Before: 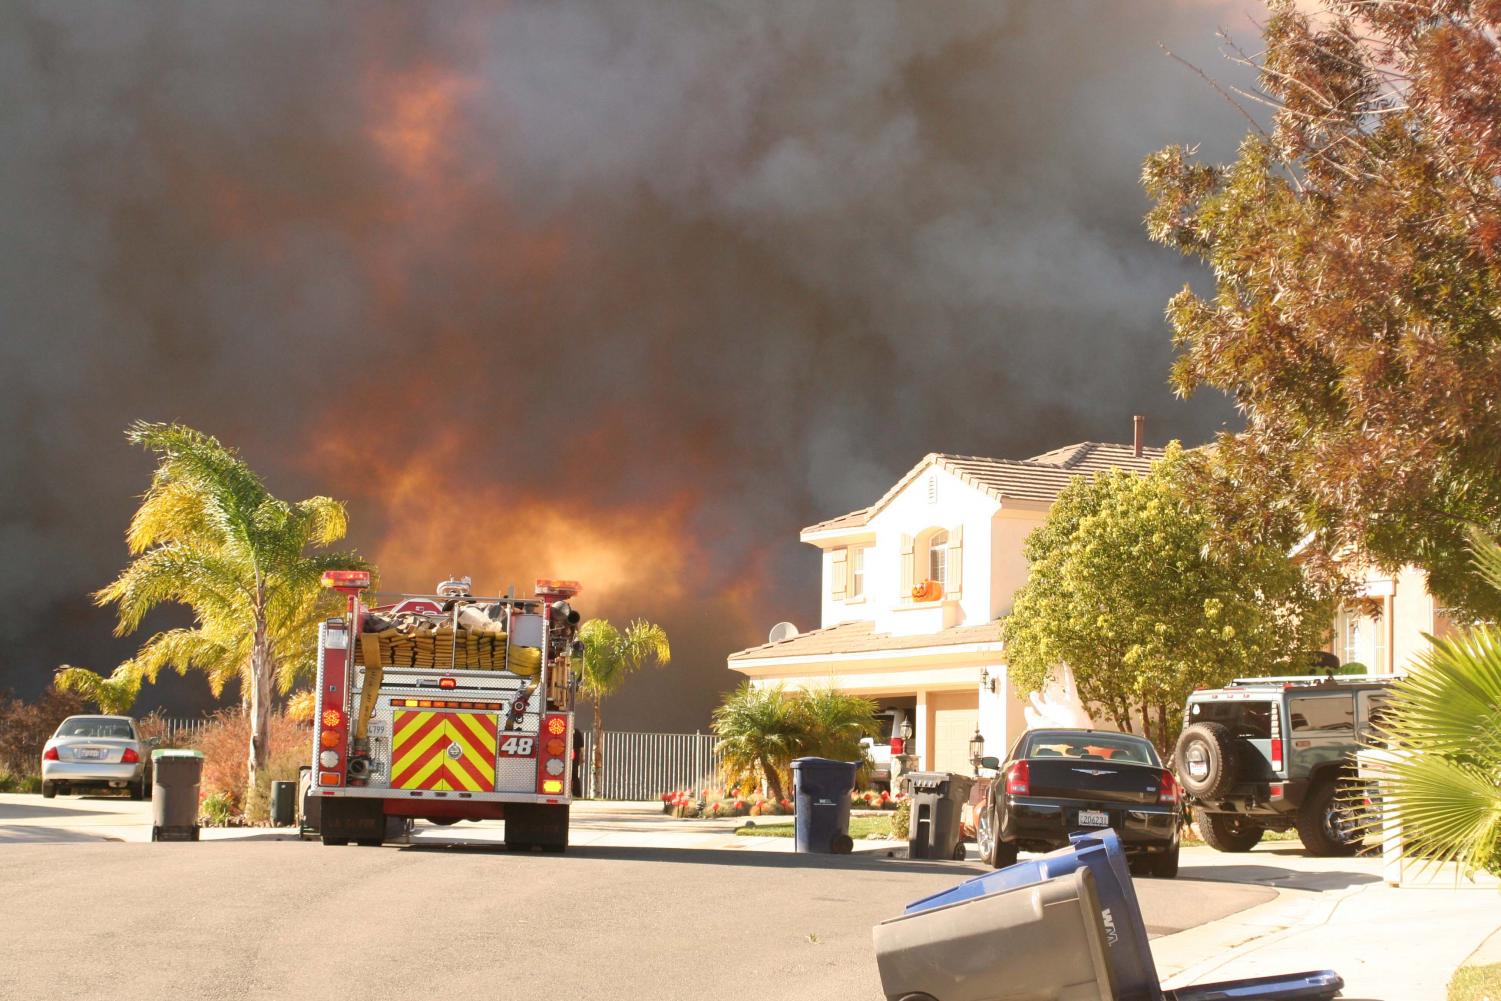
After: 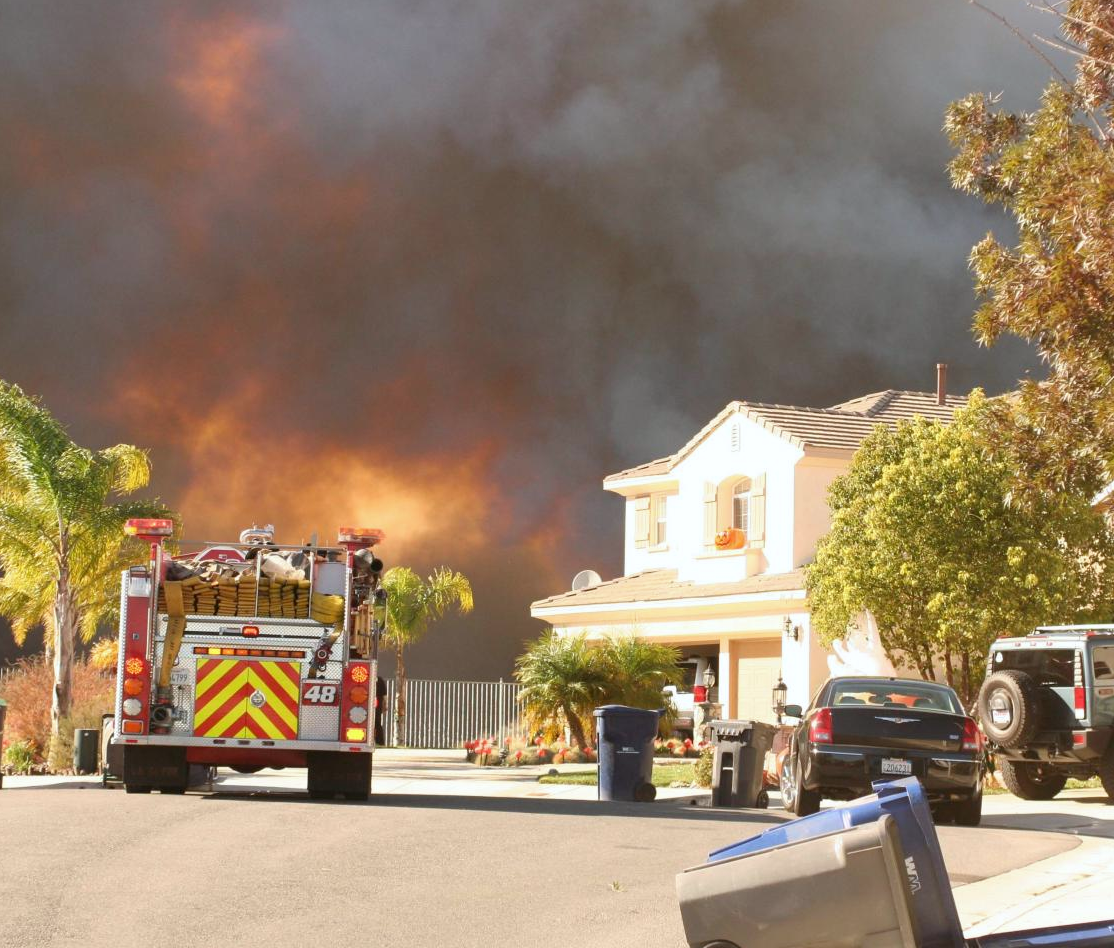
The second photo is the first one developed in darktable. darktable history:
white balance: red 0.982, blue 1.018
crop and rotate: left 13.15%, top 5.251%, right 12.609%
